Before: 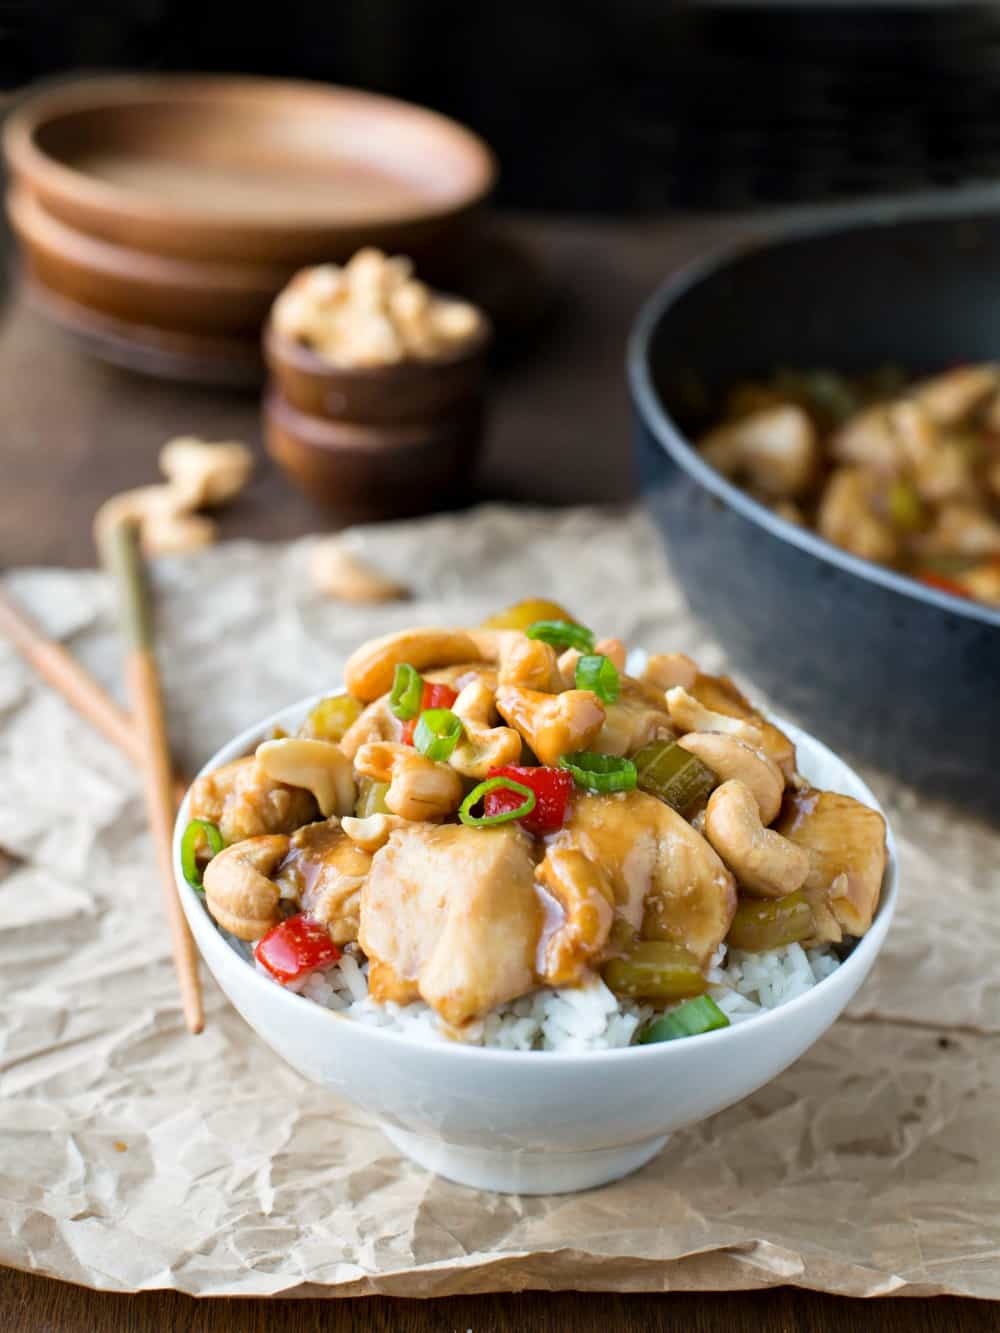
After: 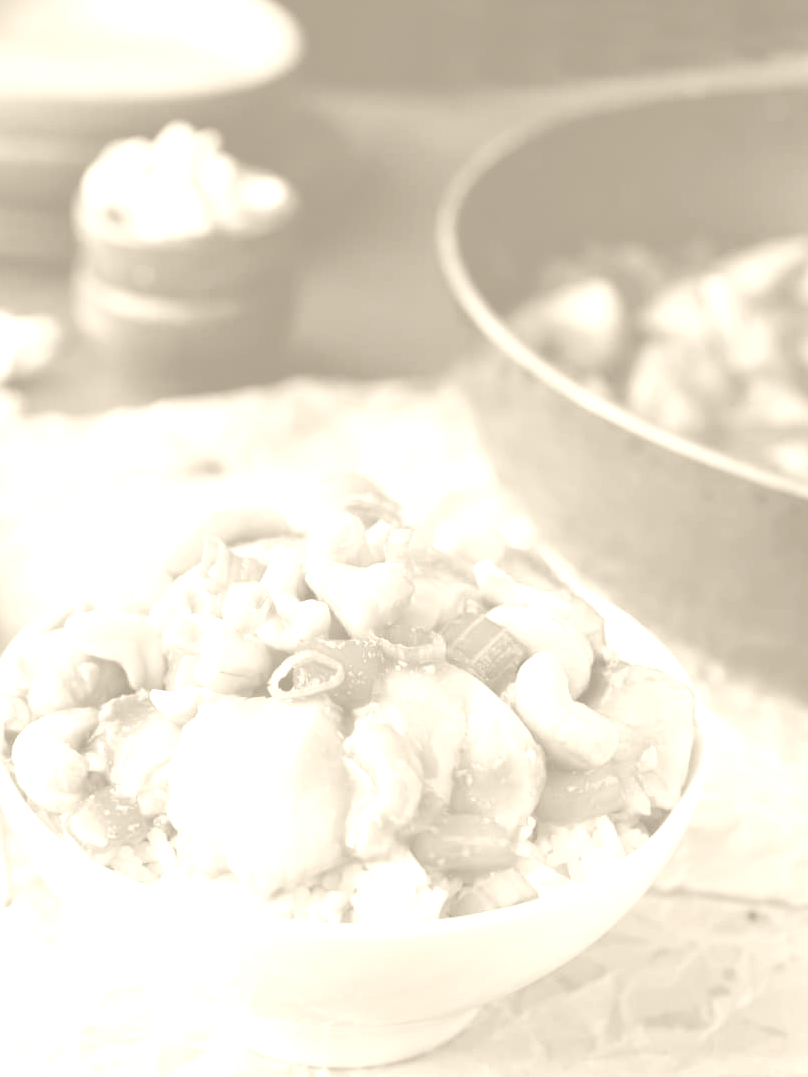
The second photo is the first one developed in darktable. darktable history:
colorize: hue 36°, saturation 71%, lightness 80.79%
crop: left 19.159%, top 9.58%, bottom 9.58%
